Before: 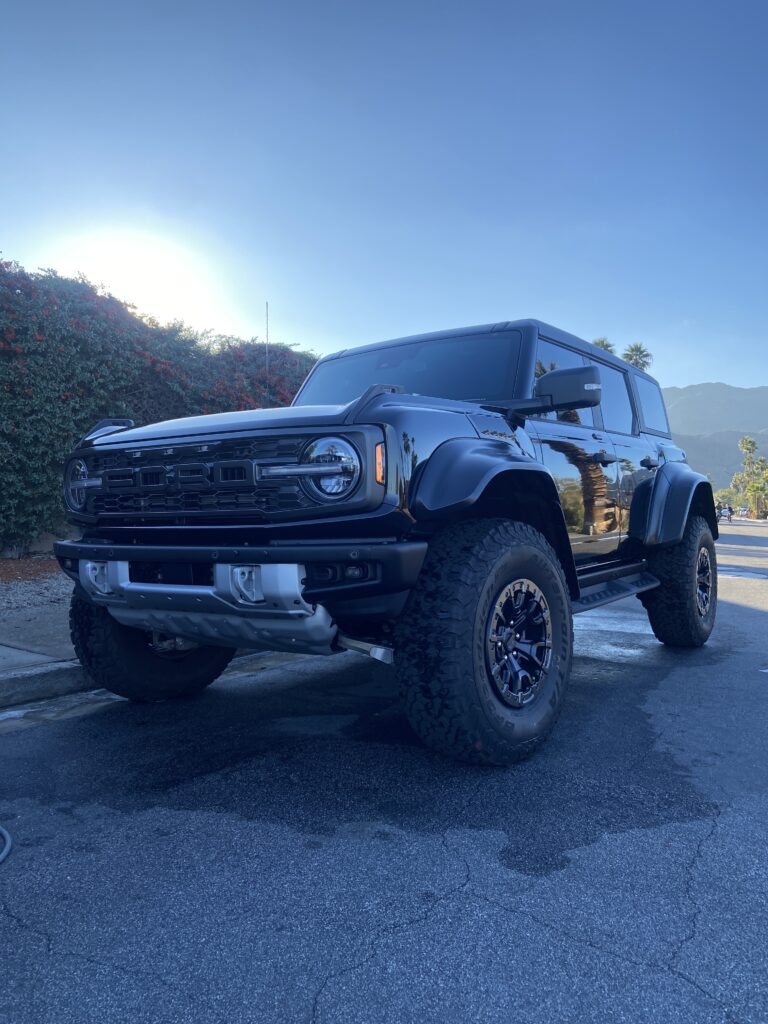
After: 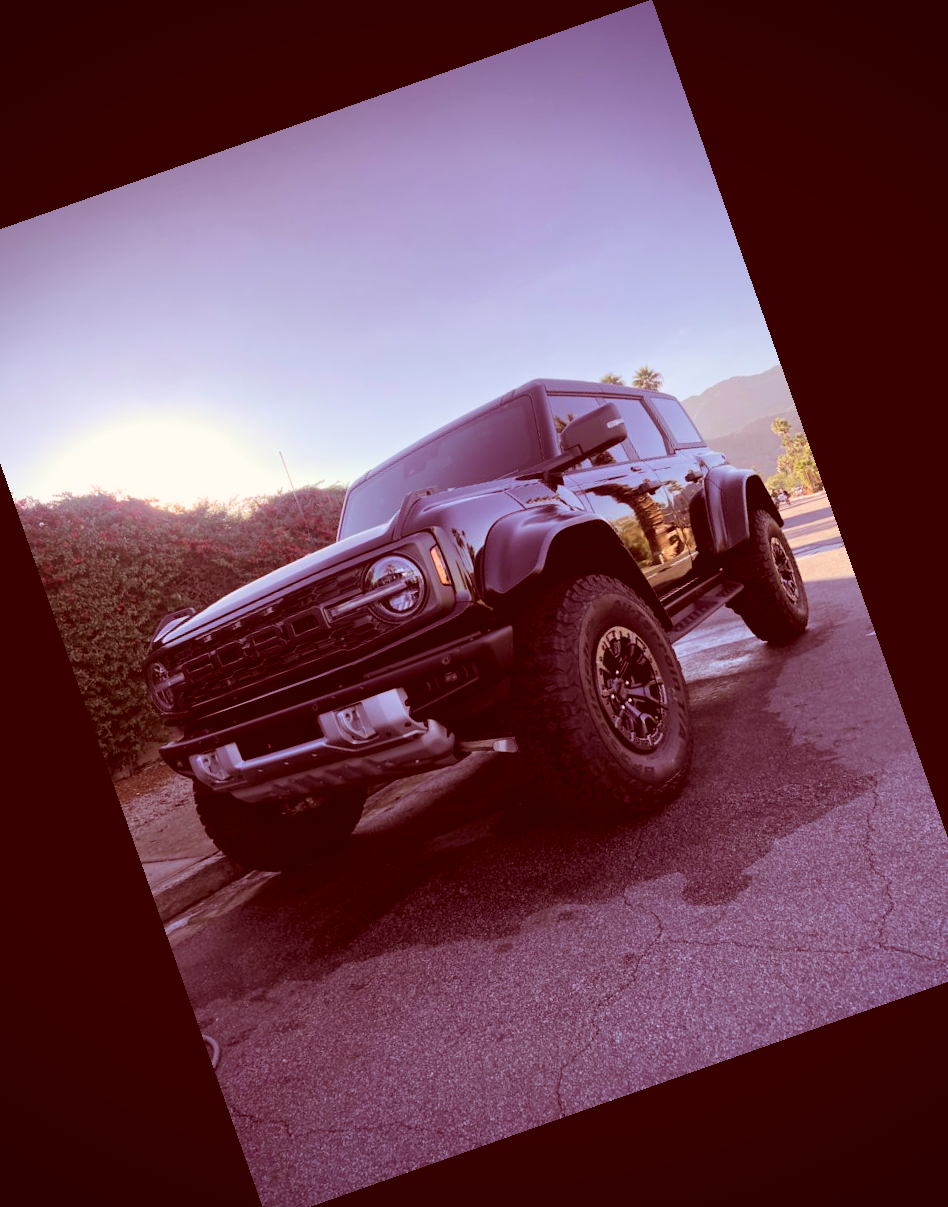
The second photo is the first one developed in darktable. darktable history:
crop and rotate: angle 19.43°, left 6.812%, right 4.125%, bottom 1.087%
contrast brightness saturation: saturation -0.05
tone curve: curves: ch0 [(0, 0) (0.004, 0.001) (0.133, 0.112) (0.325, 0.362) (0.832, 0.893) (1, 1)], color space Lab, linked channels, preserve colors none
velvia: on, module defaults
vignetting: fall-off start 88.53%, fall-off radius 44.2%, saturation 0.376, width/height ratio 1.161
color correction: highlights a* 9.03, highlights b* 8.71, shadows a* 40, shadows b* 40, saturation 0.8
